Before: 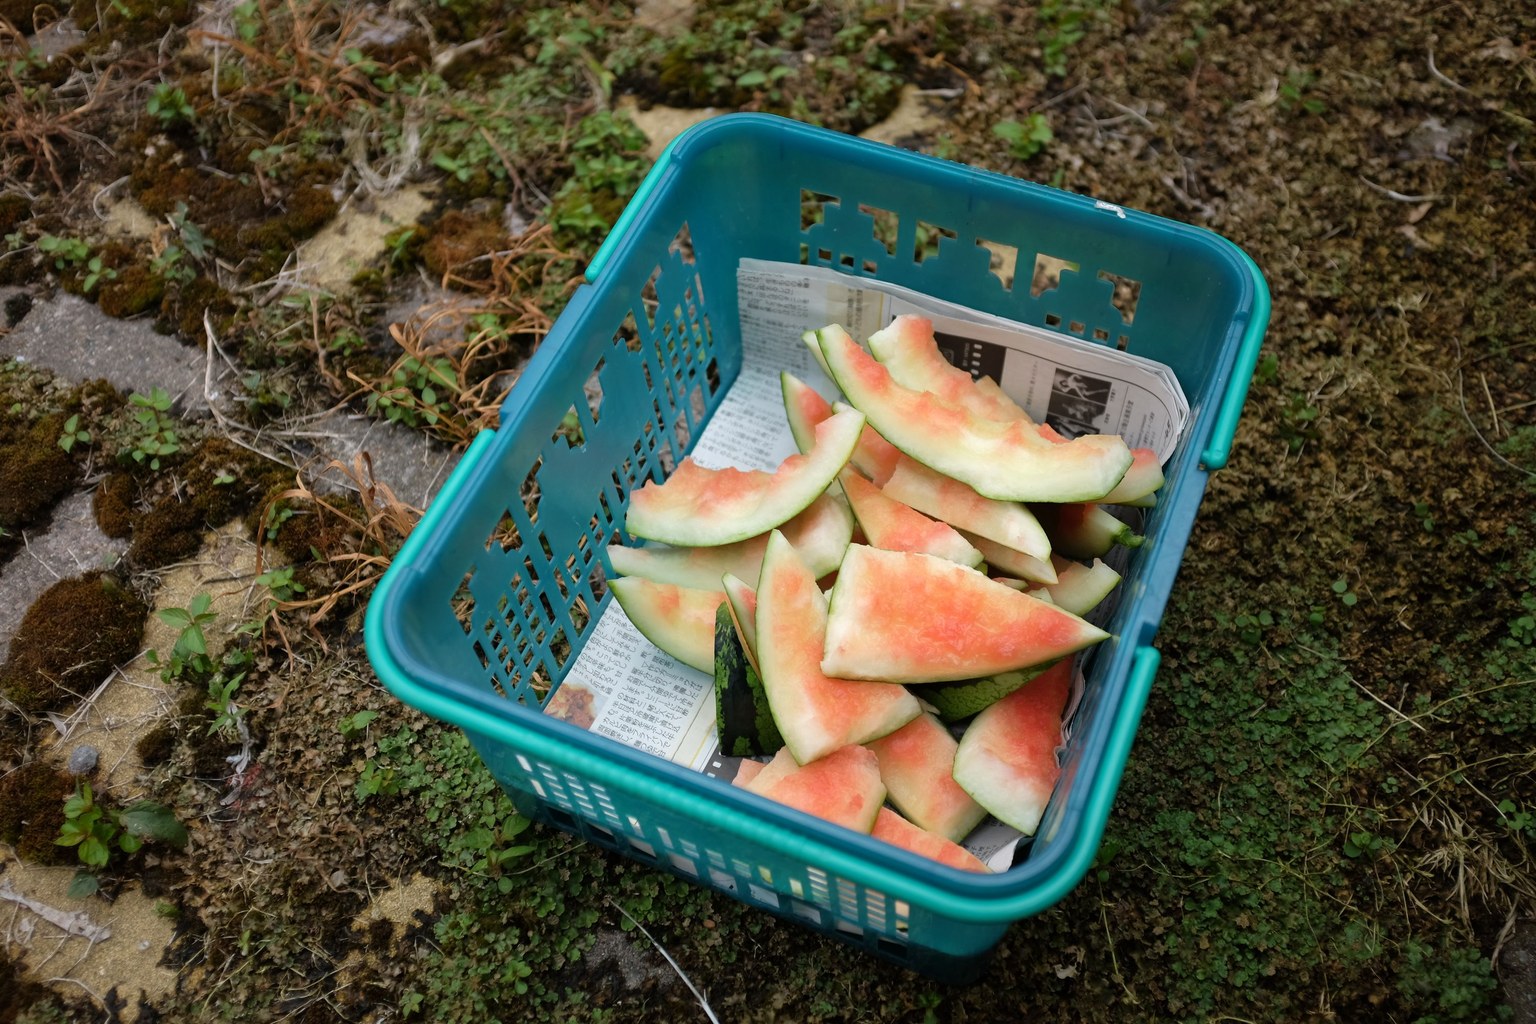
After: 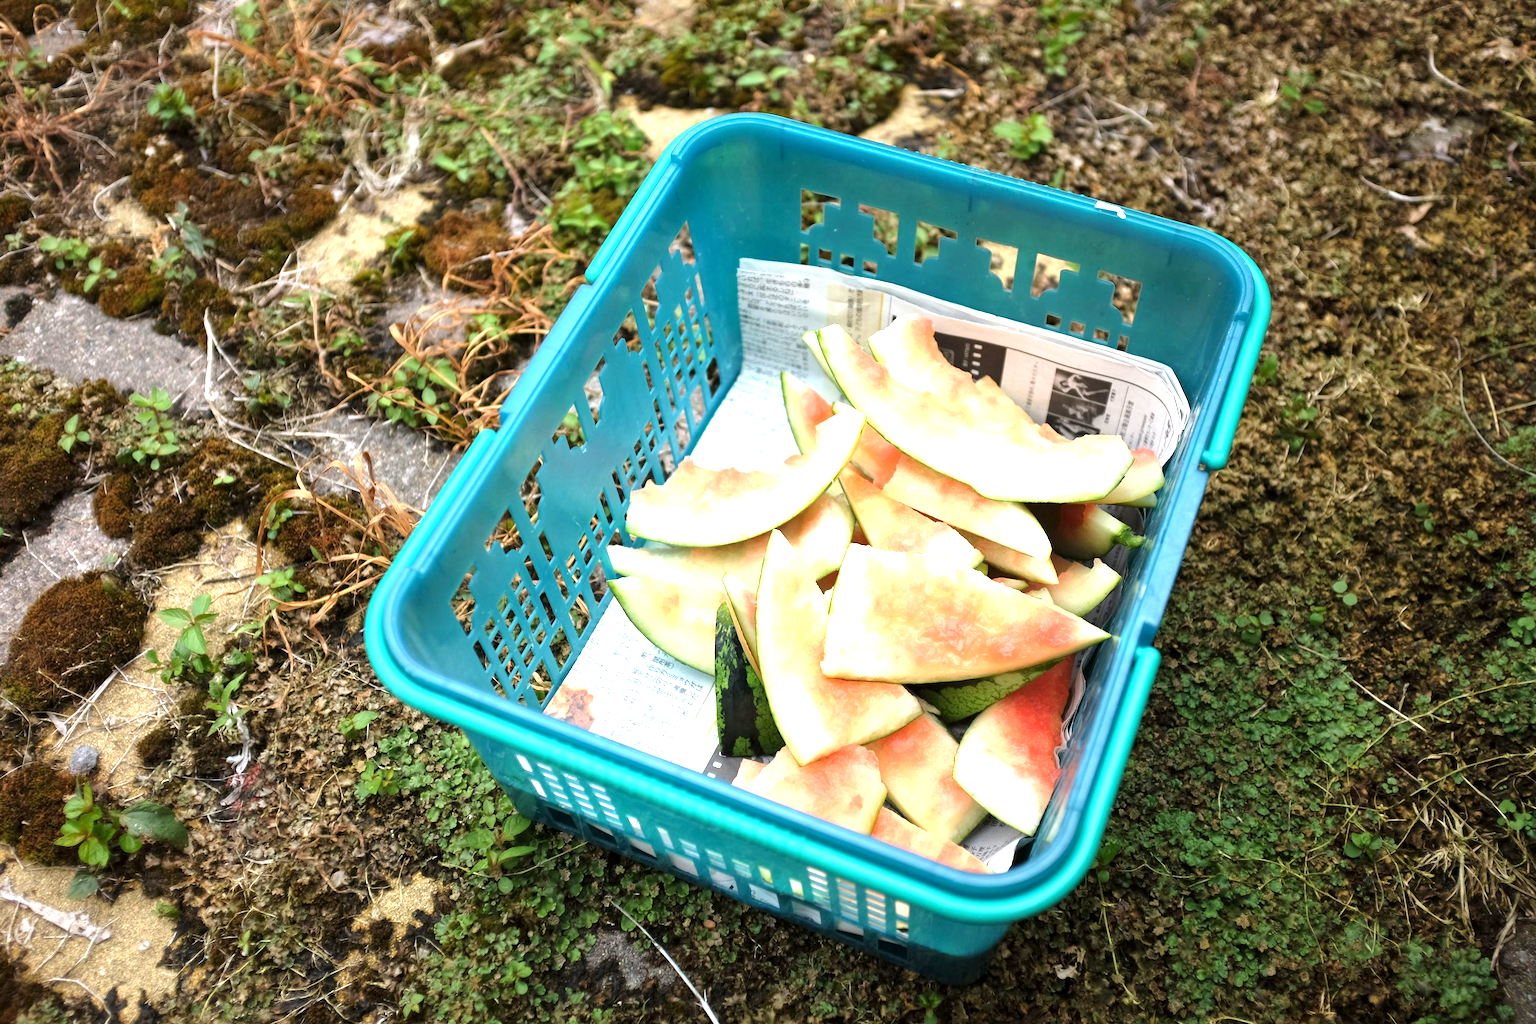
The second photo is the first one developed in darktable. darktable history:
local contrast: highlights 100%, shadows 100%, detail 120%, midtone range 0.2
exposure: black level correction 0, exposure 1.45 EV, compensate exposure bias true, compensate highlight preservation false
